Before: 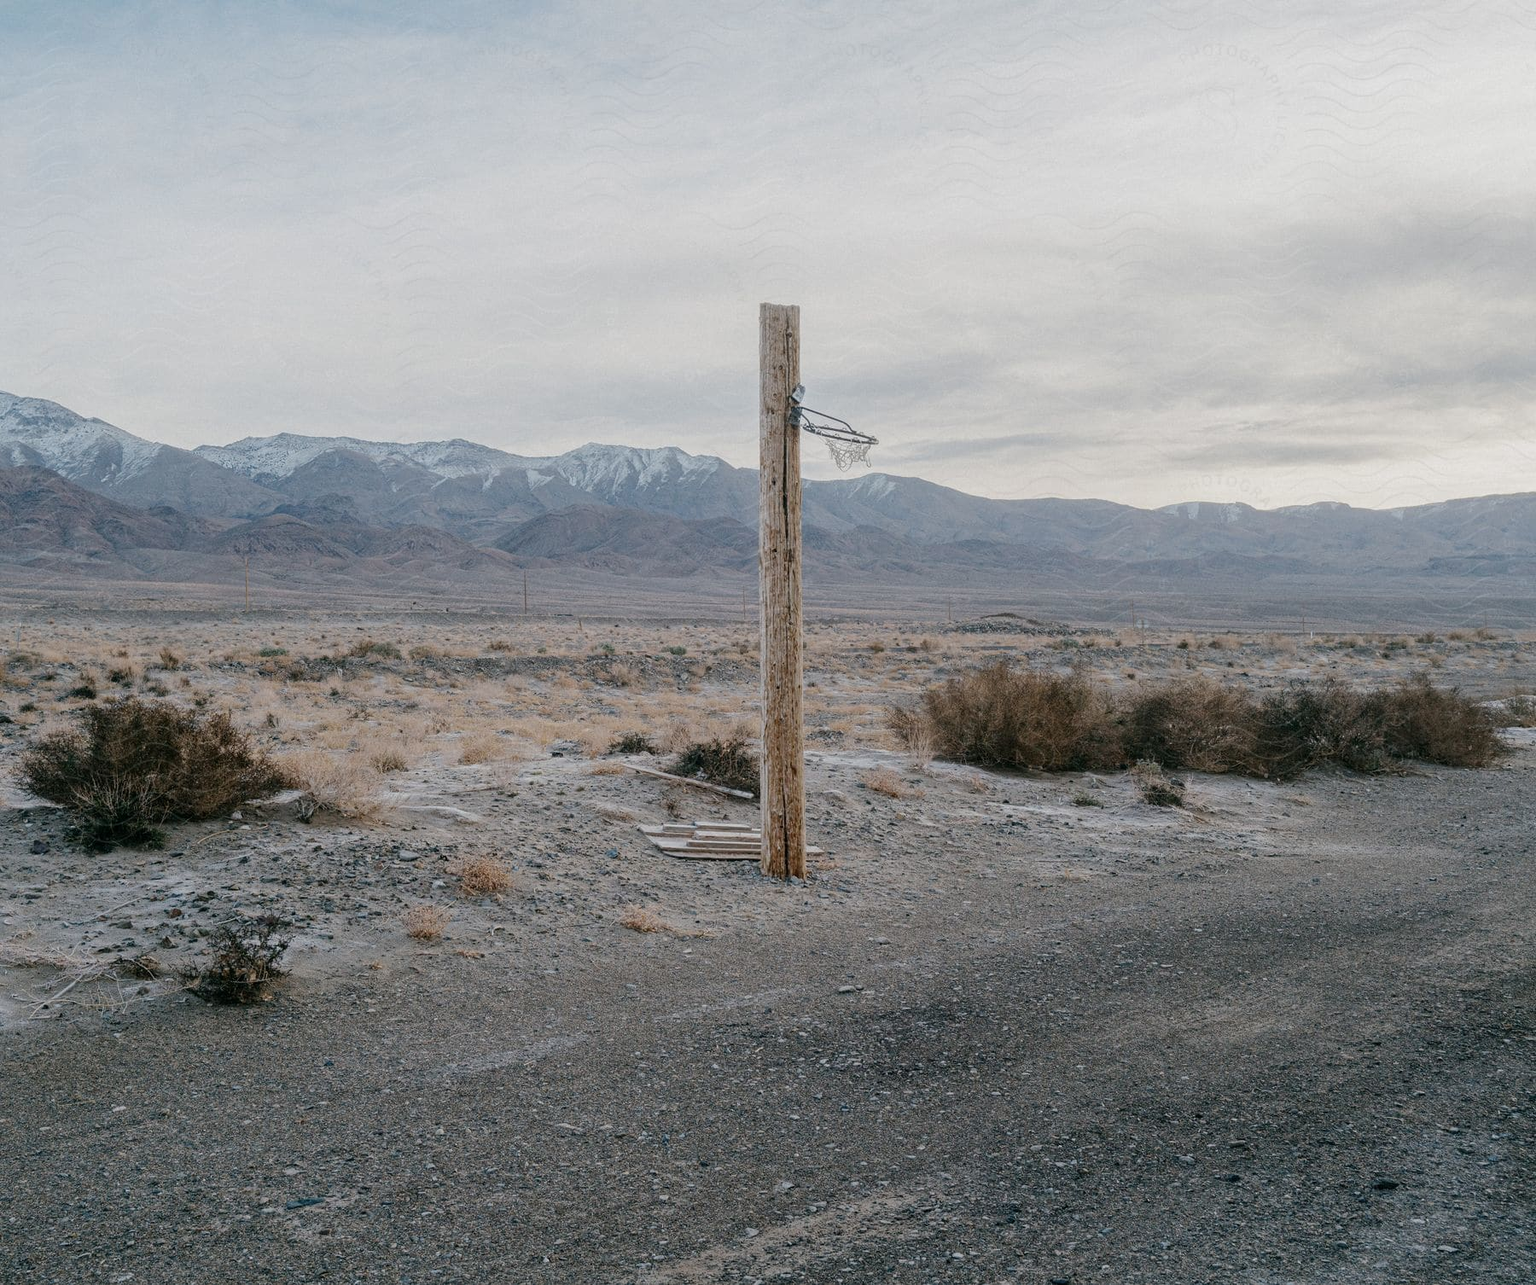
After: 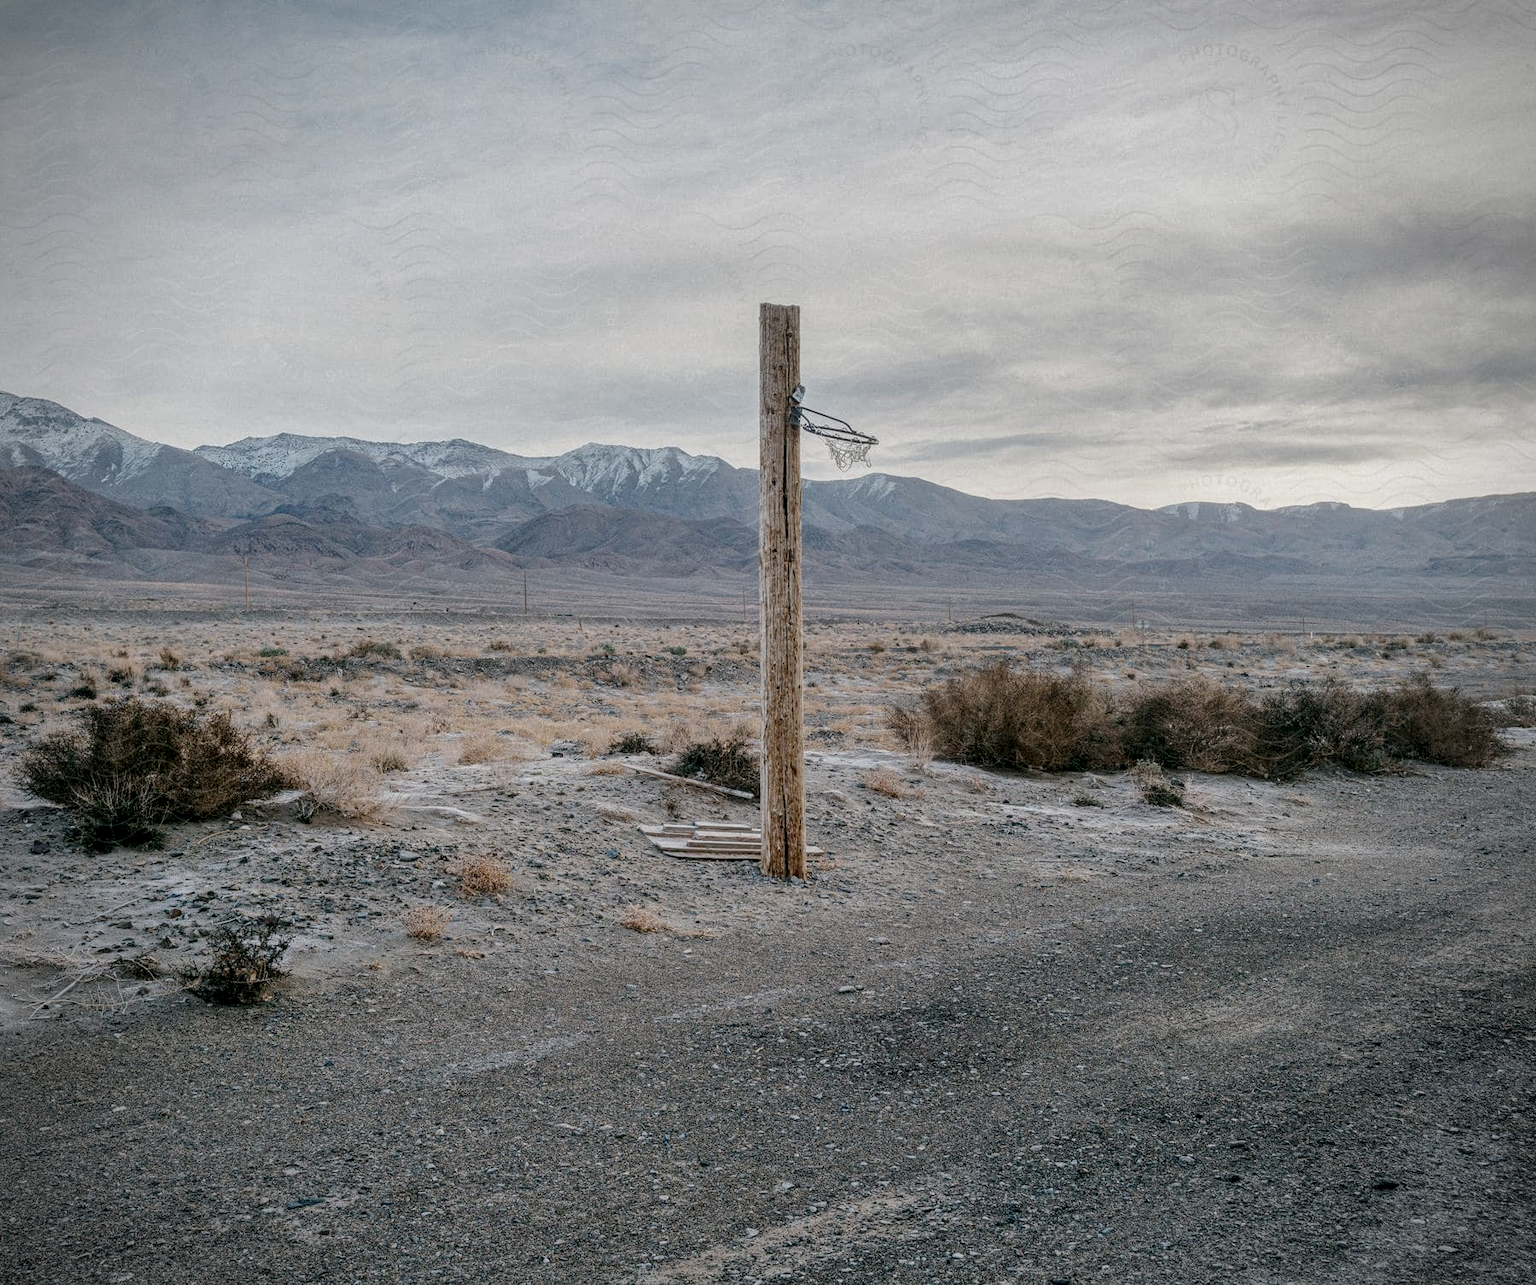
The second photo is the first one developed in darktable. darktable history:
shadows and highlights: soften with gaussian
vignetting: fall-off radius 45.7%
local contrast: detail 130%
